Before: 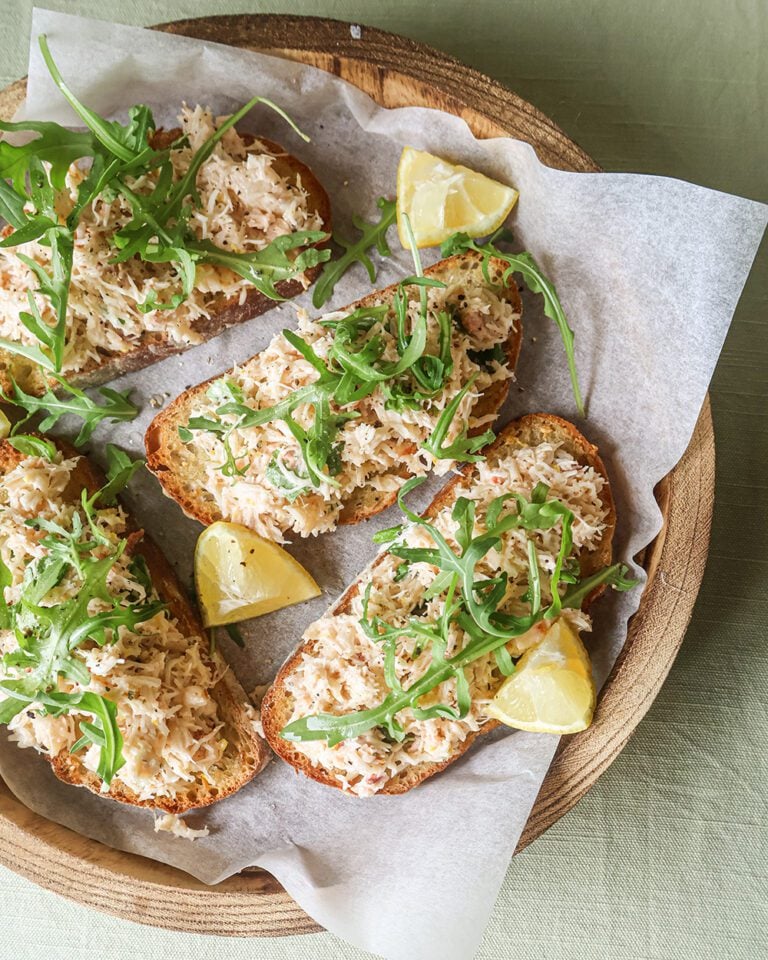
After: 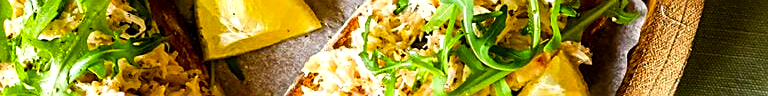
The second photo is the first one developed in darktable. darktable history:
crop and rotate: top 59.084%, bottom 30.916%
color balance rgb: linear chroma grading › global chroma 15%, perceptual saturation grading › global saturation 30%
color balance: lift [0.991, 1, 1, 1], gamma [0.996, 1, 1, 1], input saturation 98.52%, contrast 20.34%, output saturation 103.72%
sharpen: on, module defaults
